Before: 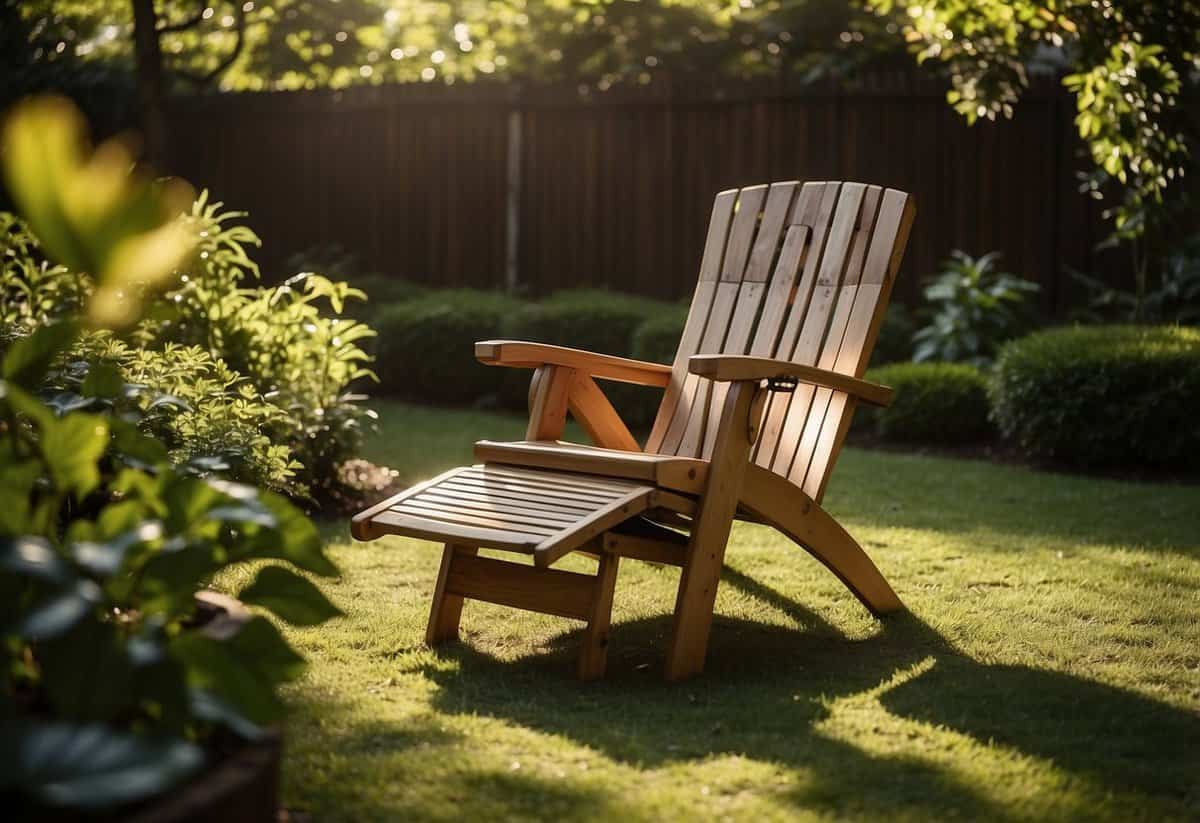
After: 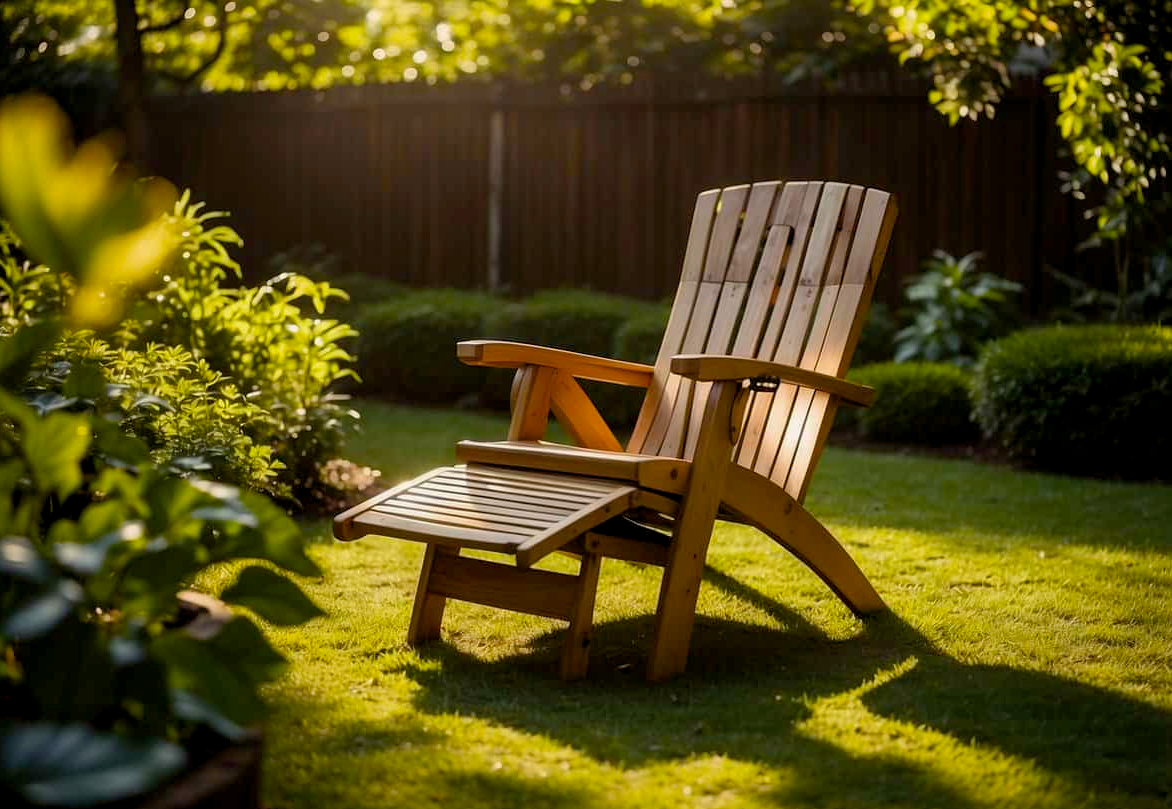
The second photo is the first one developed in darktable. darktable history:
crop and rotate: left 1.513%, right 0.746%, bottom 1.634%
shadows and highlights: radius 125.46, shadows 21.13, highlights -21.2, low approximation 0.01
color balance rgb: global offset › luminance -0.38%, perceptual saturation grading › global saturation 29.579%, perceptual brilliance grading › global brilliance 2.406%, perceptual brilliance grading › highlights -3.766%, global vibrance 20%
